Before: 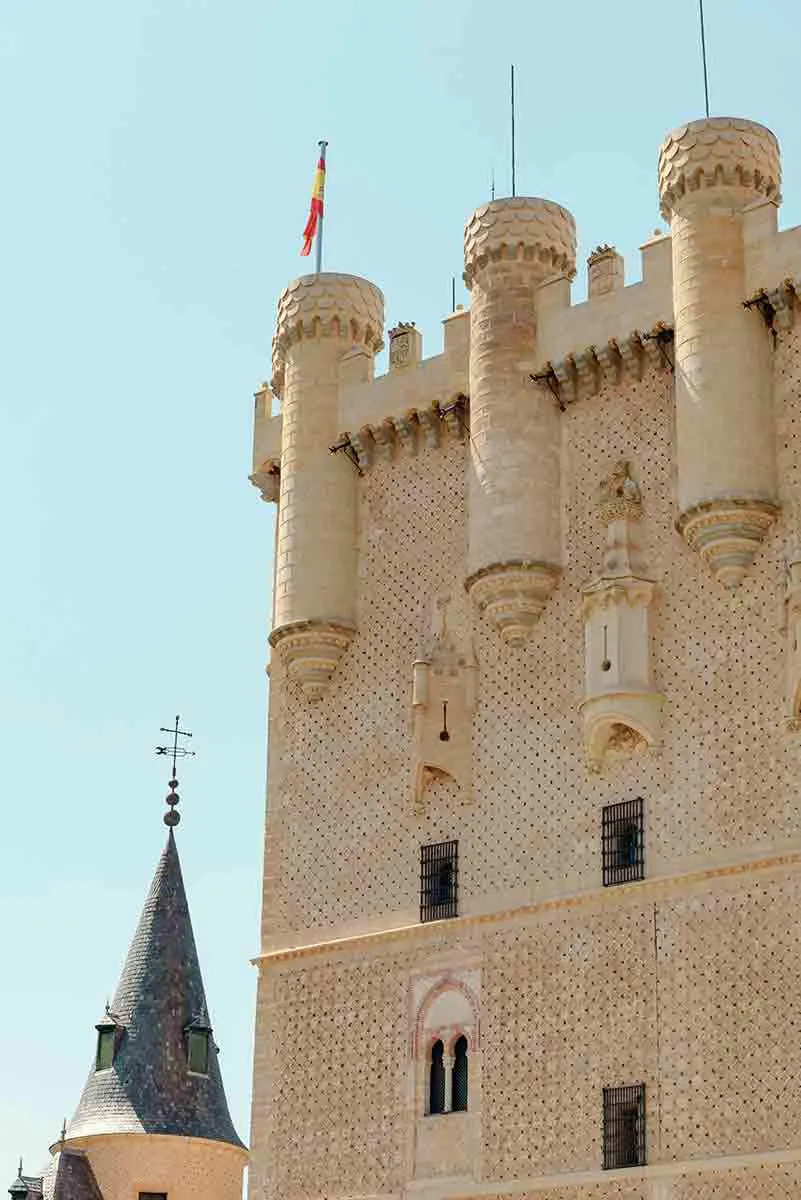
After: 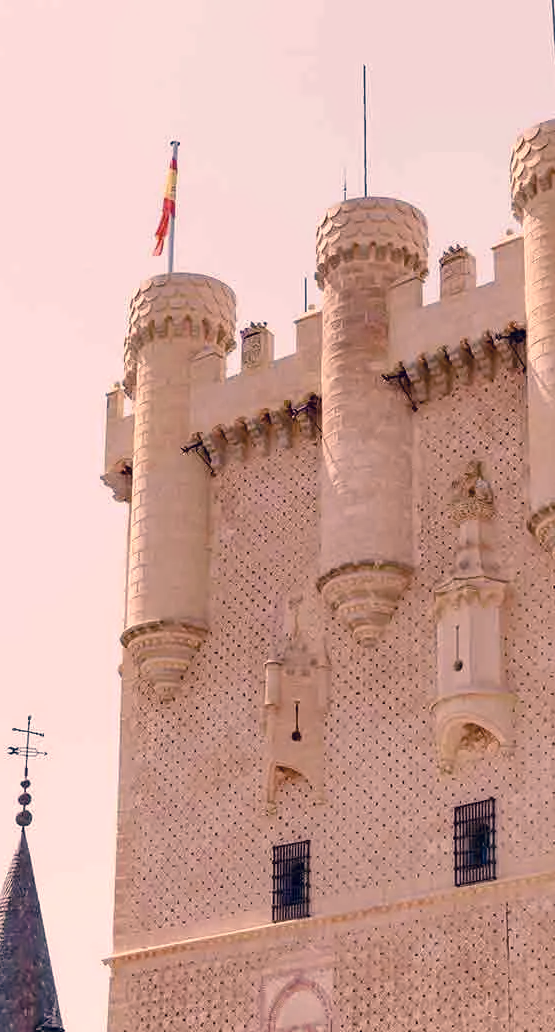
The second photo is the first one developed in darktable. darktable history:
color correction: highlights a* 19.59, highlights b* 27.49, shadows a* 3.46, shadows b* -17.28, saturation 0.73
white balance: red 1.066, blue 1.119
crop: left 18.479%, right 12.2%, bottom 13.971%
color balance rgb: perceptual saturation grading › global saturation 20%, perceptual saturation grading › highlights -50%, perceptual saturation grading › shadows 30%
